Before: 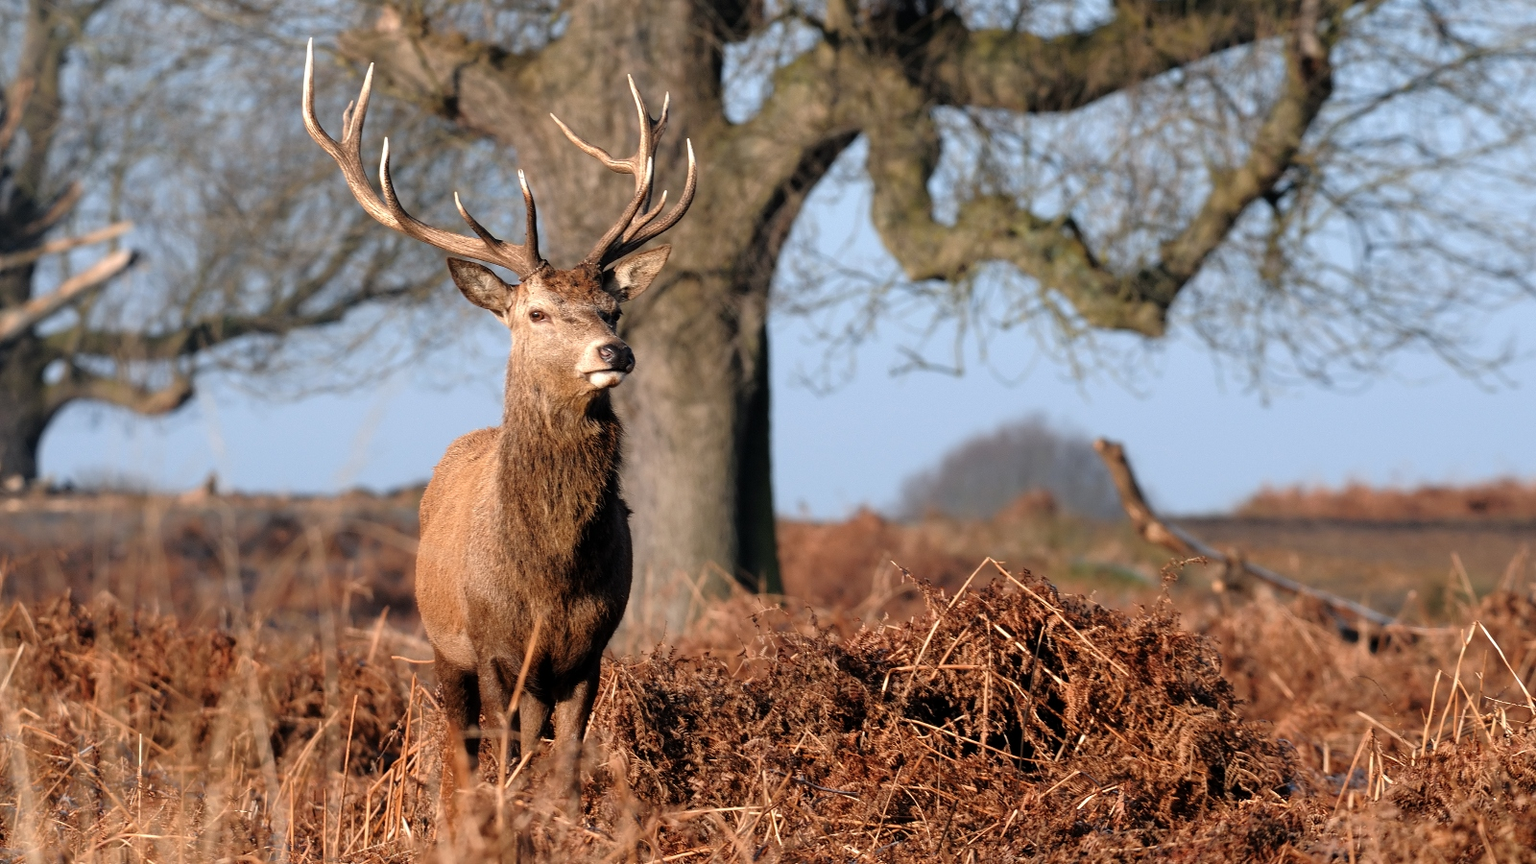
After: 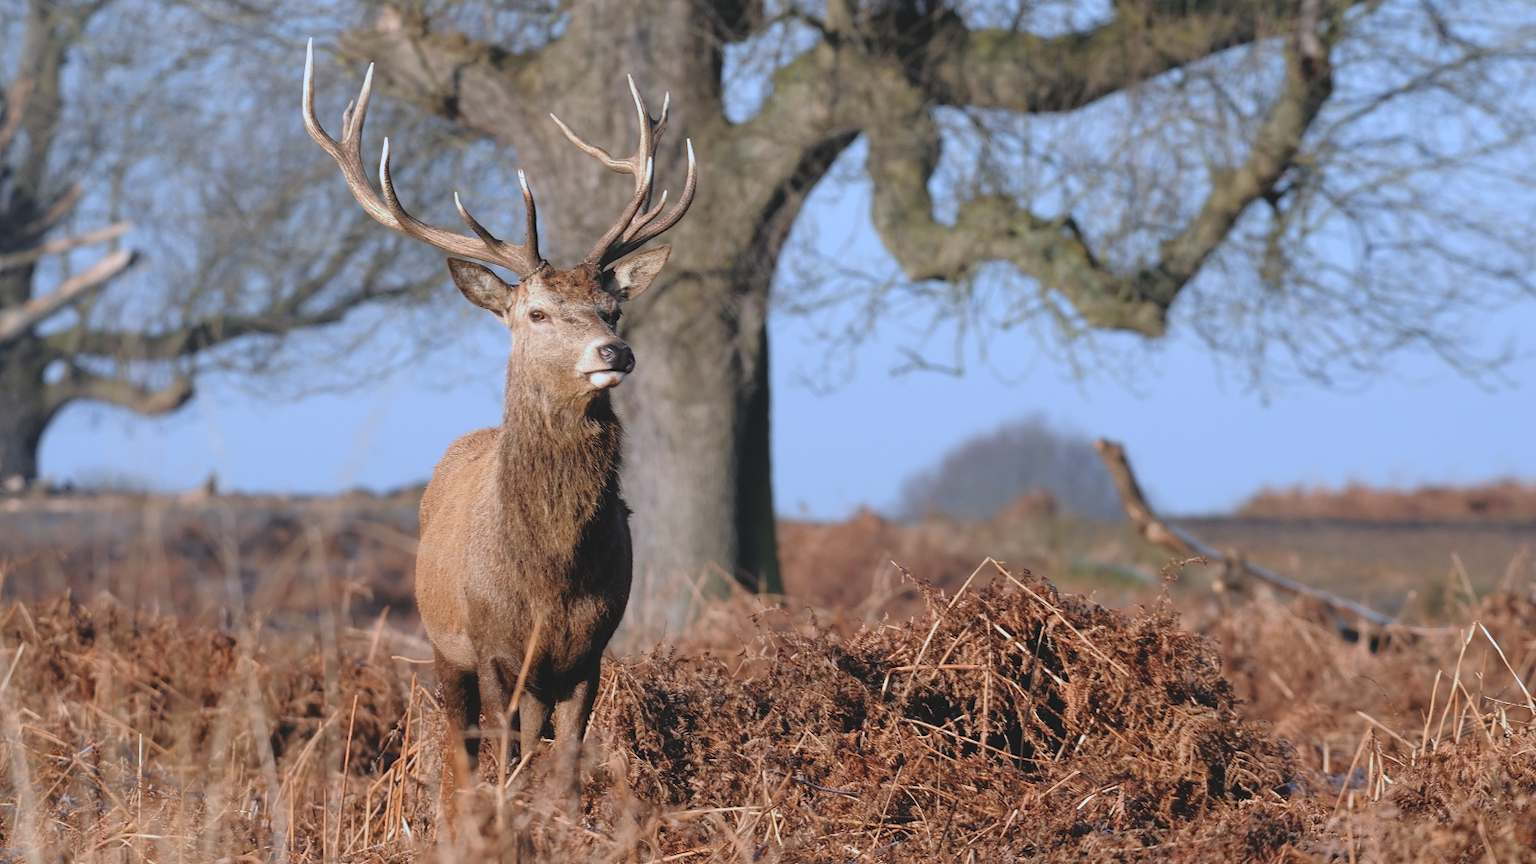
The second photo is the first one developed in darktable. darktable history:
shadows and highlights: shadows 25, highlights -25
white balance: red 0.926, green 1.003, blue 1.133
contrast brightness saturation: contrast -0.15, brightness 0.05, saturation -0.12
